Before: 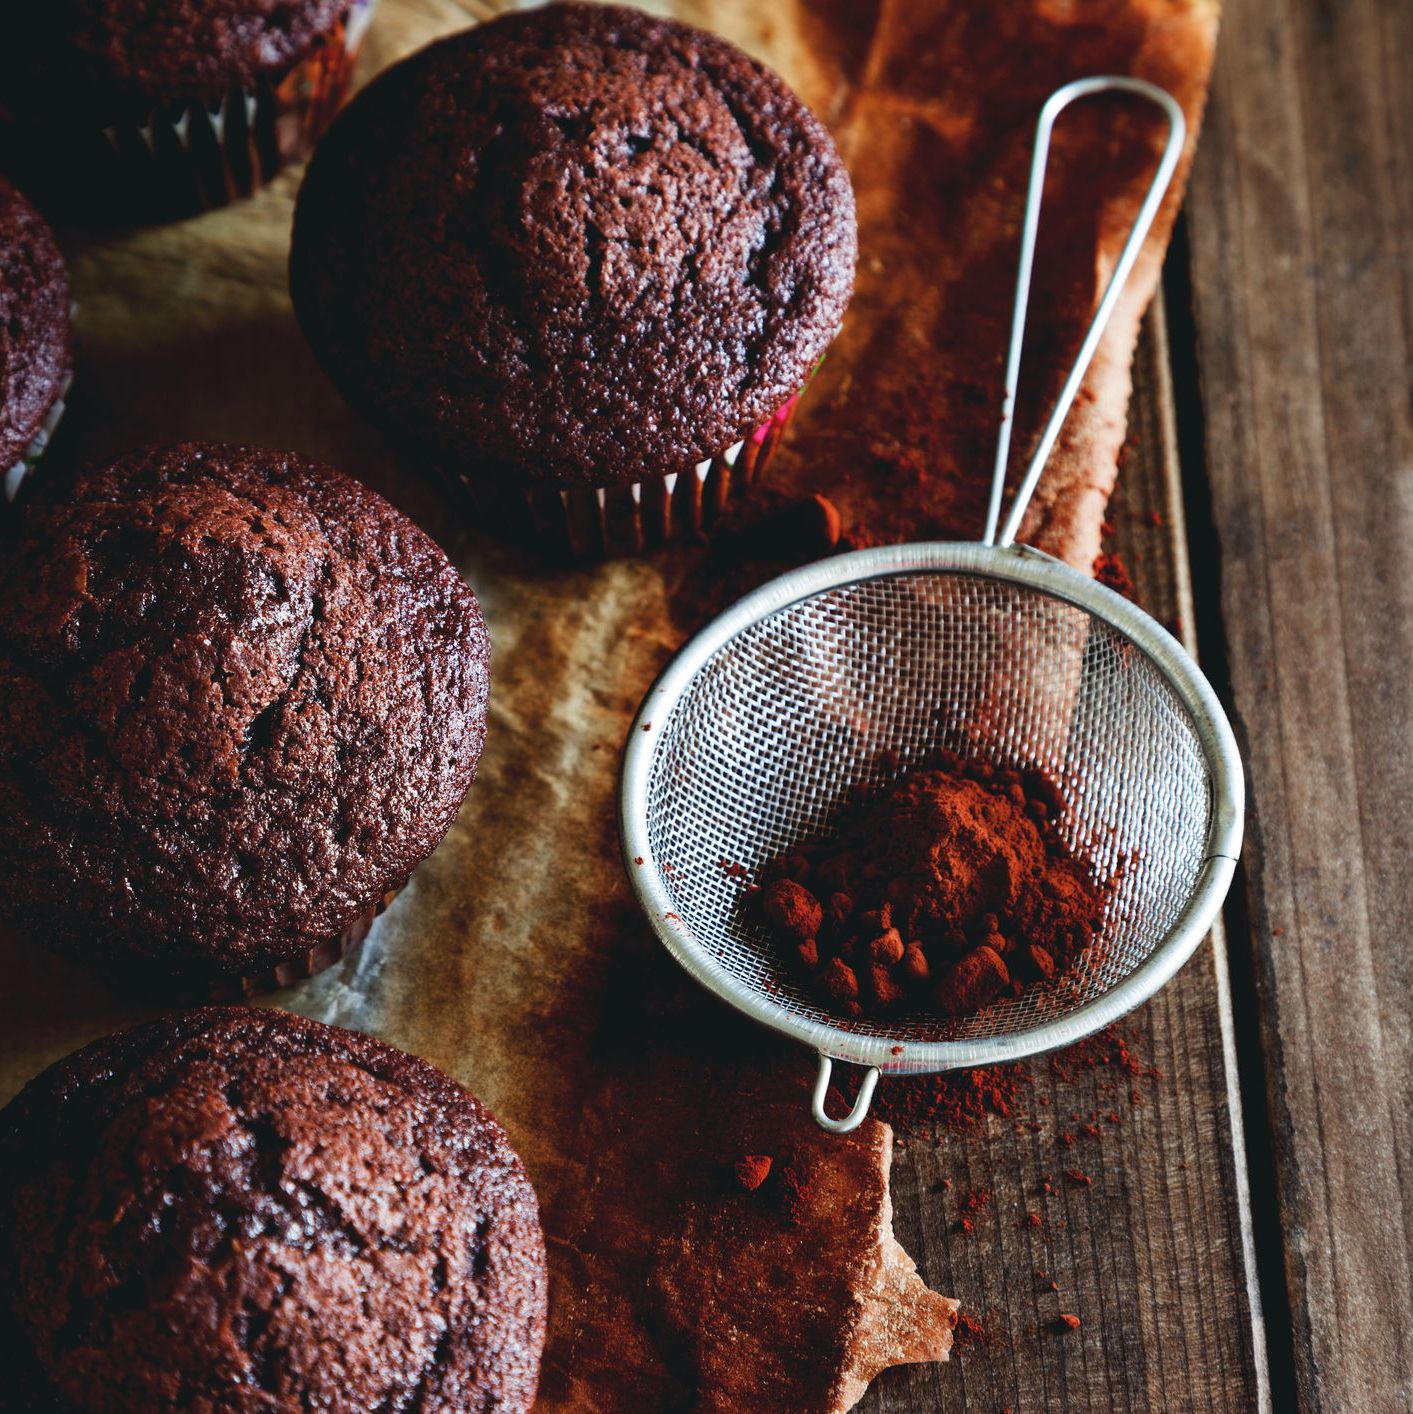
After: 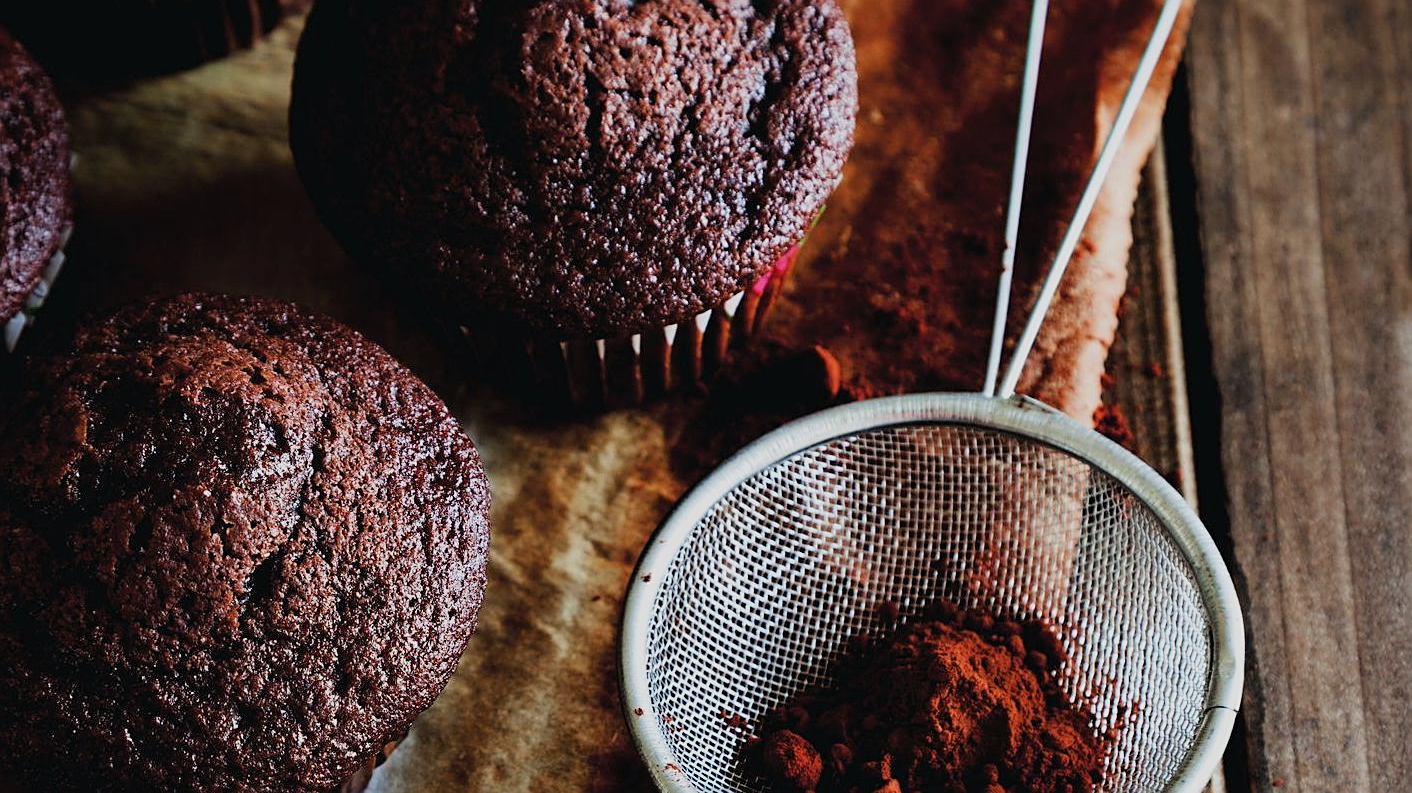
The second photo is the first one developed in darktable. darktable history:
crop and rotate: top 10.605%, bottom 33.274%
sharpen: on, module defaults
filmic rgb: white relative exposure 3.85 EV, hardness 4.3
